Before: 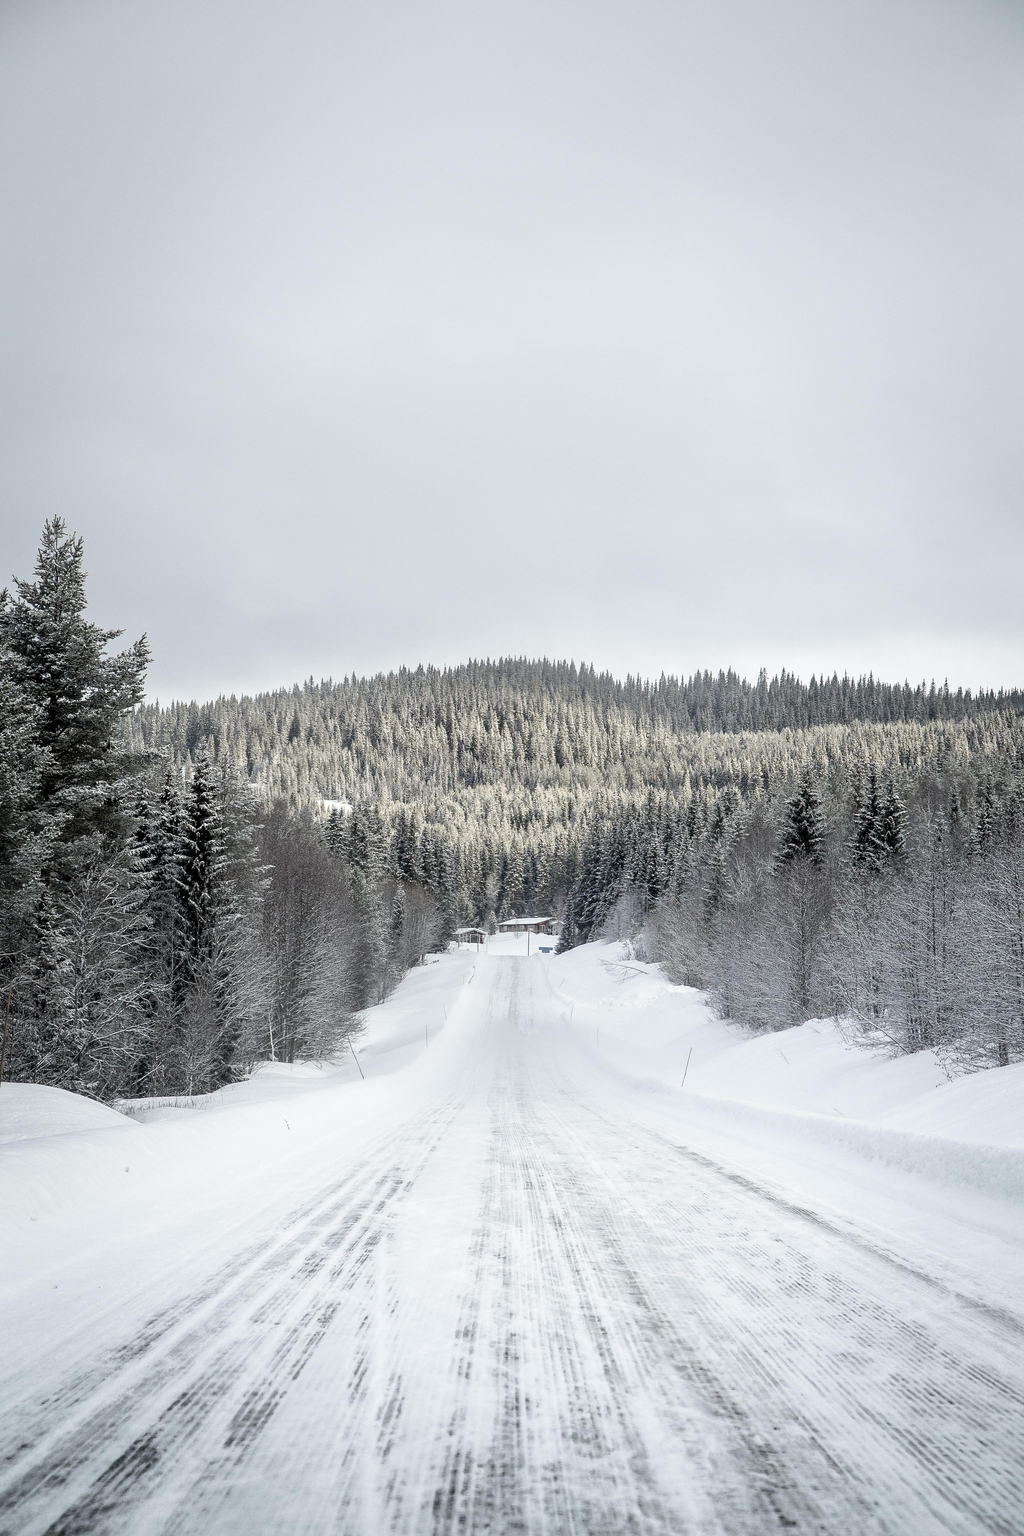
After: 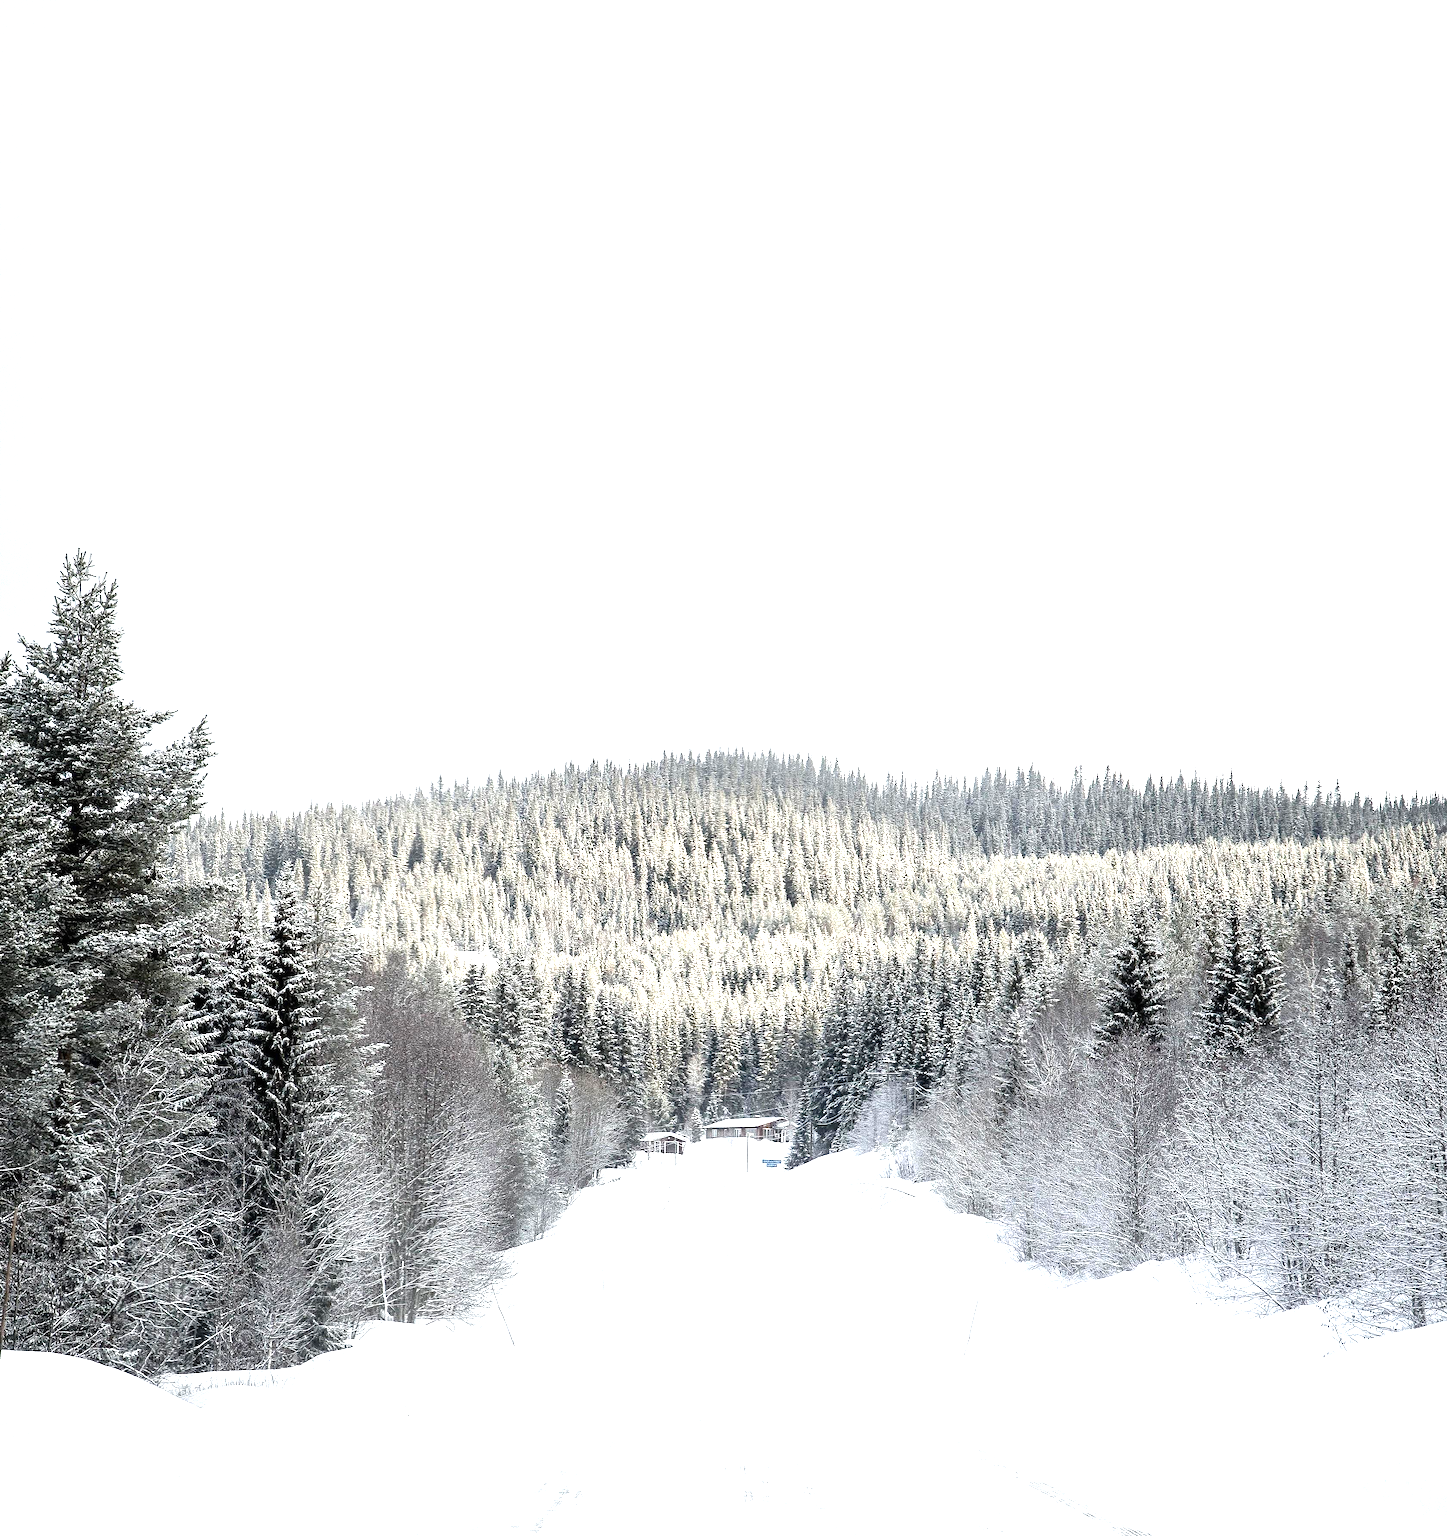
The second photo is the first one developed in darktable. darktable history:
exposure: black level correction 0, exposure 1.105 EV, compensate highlight preservation false
contrast brightness saturation: contrast 0.04, saturation 0.16
crop and rotate: top 8.277%, bottom 20.964%
